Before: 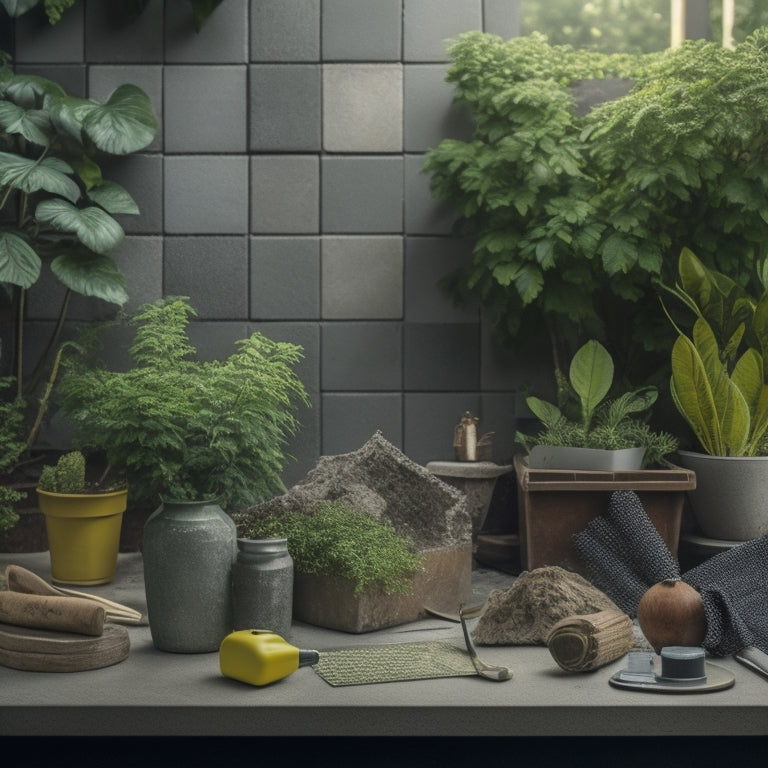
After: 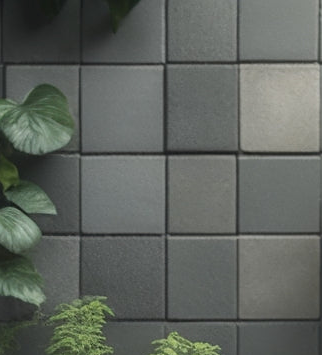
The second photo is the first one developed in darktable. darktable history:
crop and rotate: left 10.817%, top 0.062%, right 47.194%, bottom 53.626%
sharpen: amount 0.2
vibrance: on, module defaults
exposure: black level correction 0, compensate exposure bias true, compensate highlight preservation false
